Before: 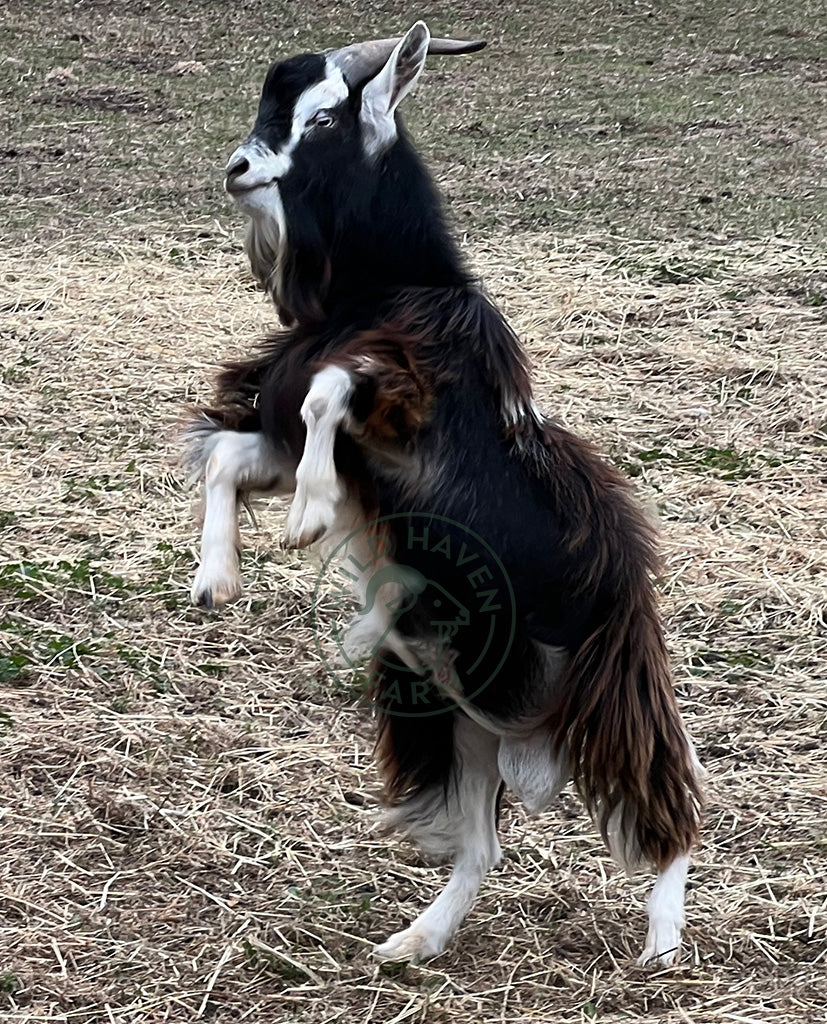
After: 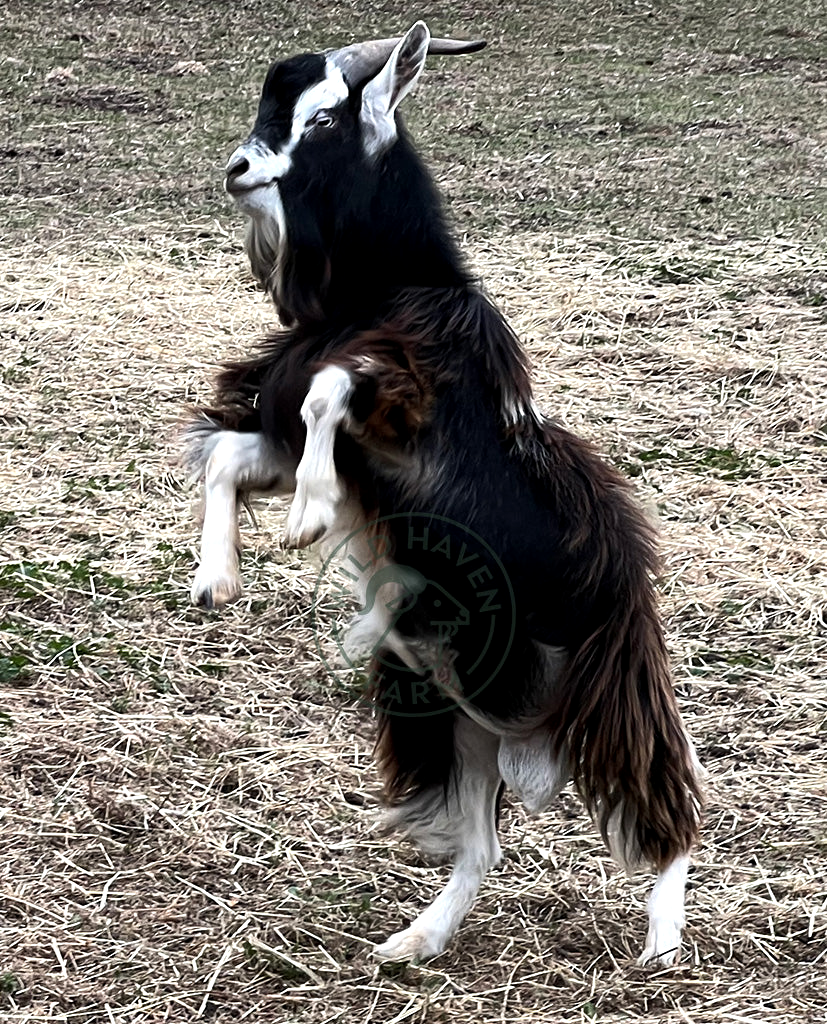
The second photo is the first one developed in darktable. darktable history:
local contrast: highlights 100%, shadows 100%, detail 120%, midtone range 0.2
tone equalizer: -8 EV -0.417 EV, -7 EV -0.389 EV, -6 EV -0.333 EV, -5 EV -0.222 EV, -3 EV 0.222 EV, -2 EV 0.333 EV, -1 EV 0.389 EV, +0 EV 0.417 EV, edges refinement/feathering 500, mask exposure compensation -1.57 EV, preserve details no
